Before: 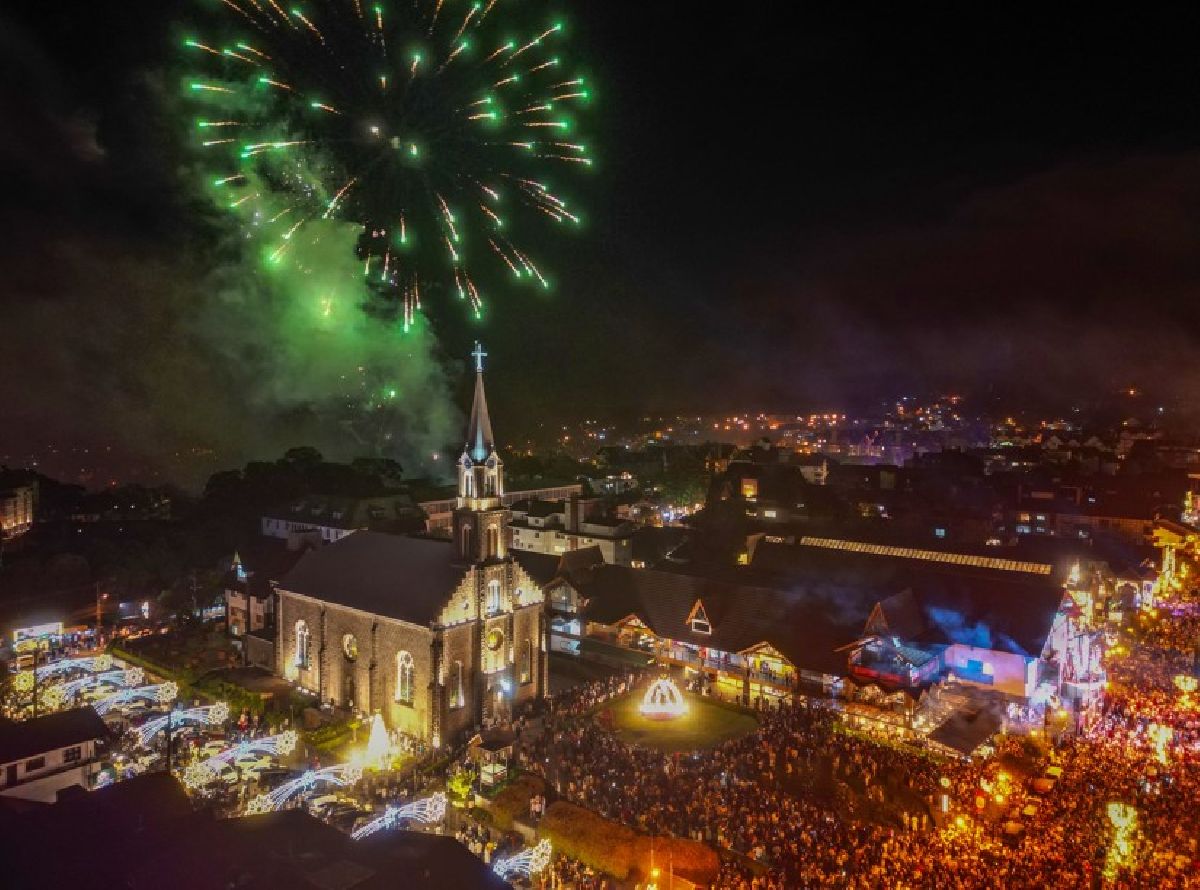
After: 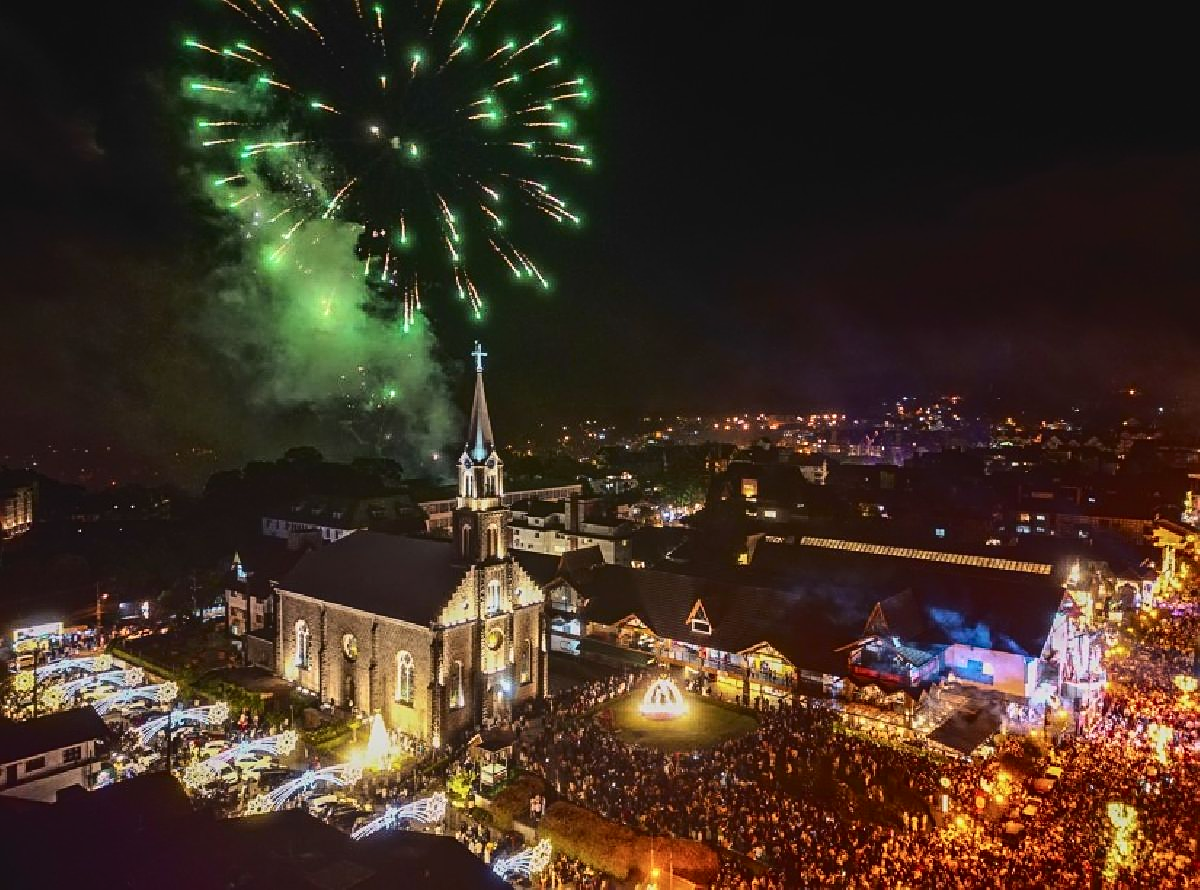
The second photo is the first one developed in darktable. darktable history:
sharpen: on, module defaults
tone curve: curves: ch0 [(0, 0) (0.003, 0.042) (0.011, 0.043) (0.025, 0.047) (0.044, 0.059) (0.069, 0.07) (0.1, 0.085) (0.136, 0.107) (0.177, 0.139) (0.224, 0.185) (0.277, 0.258) (0.335, 0.34) (0.399, 0.434) (0.468, 0.526) (0.543, 0.623) (0.623, 0.709) (0.709, 0.794) (0.801, 0.866) (0.898, 0.919) (1, 1)], color space Lab, independent channels, preserve colors none
